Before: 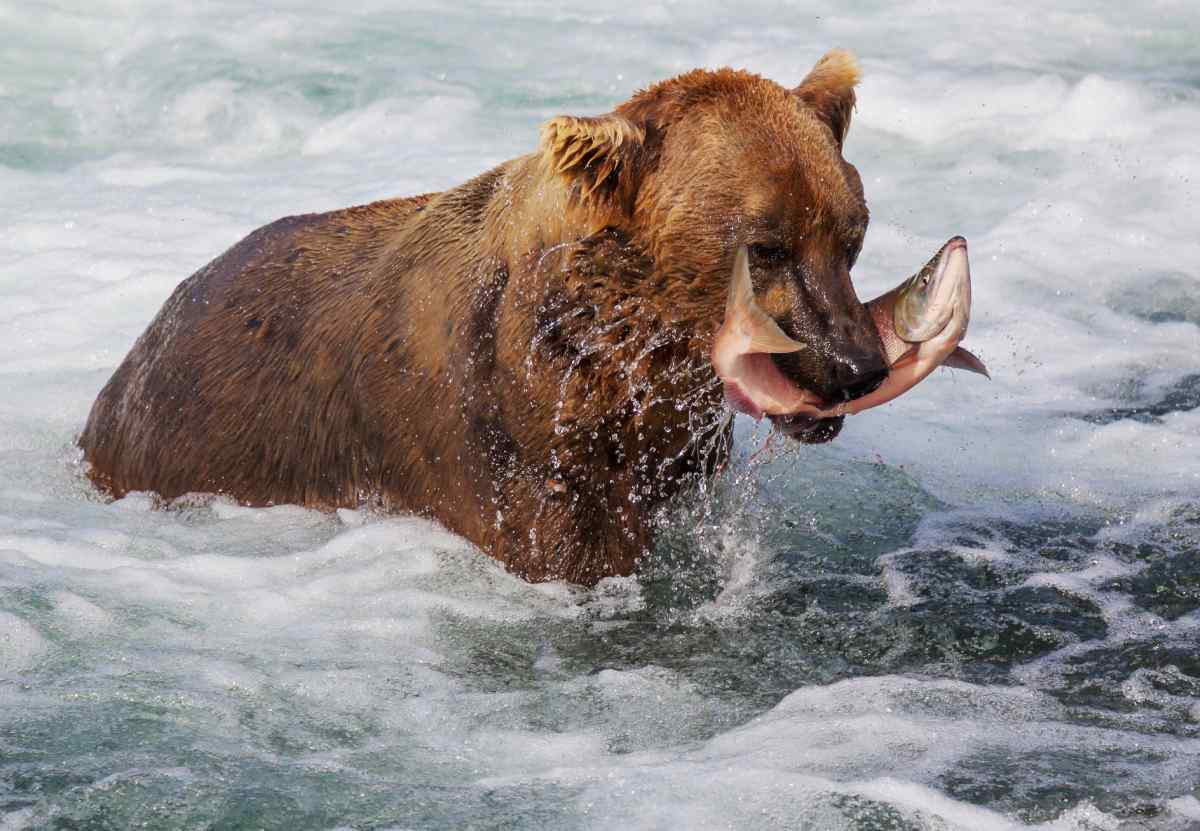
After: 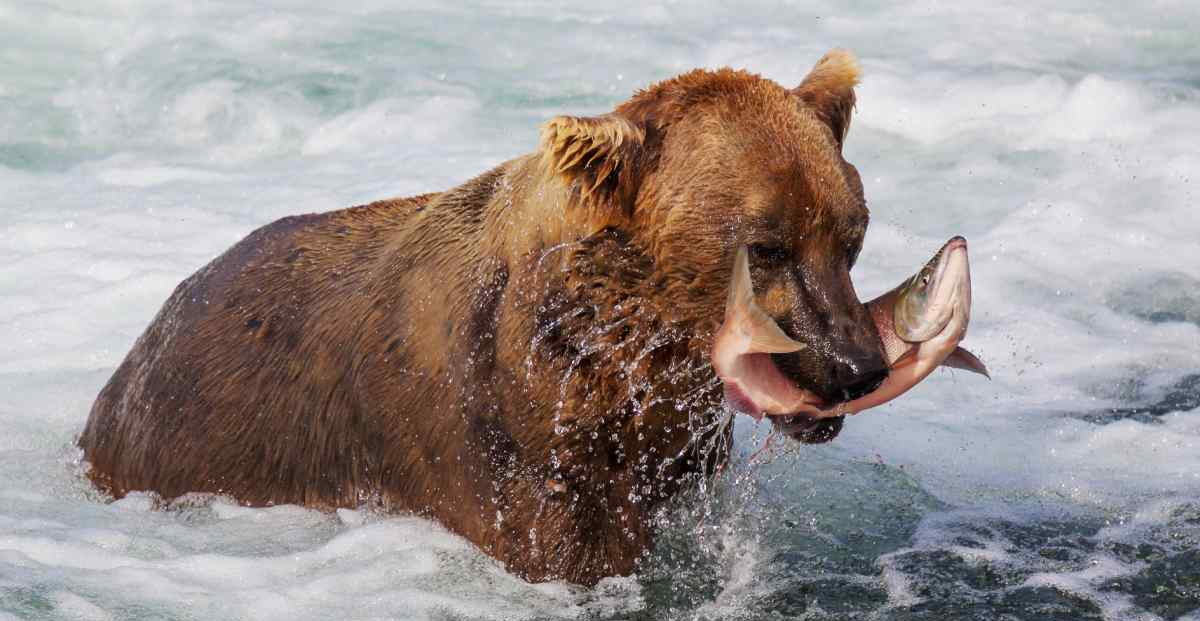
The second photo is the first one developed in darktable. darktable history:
crop: bottom 24.986%
